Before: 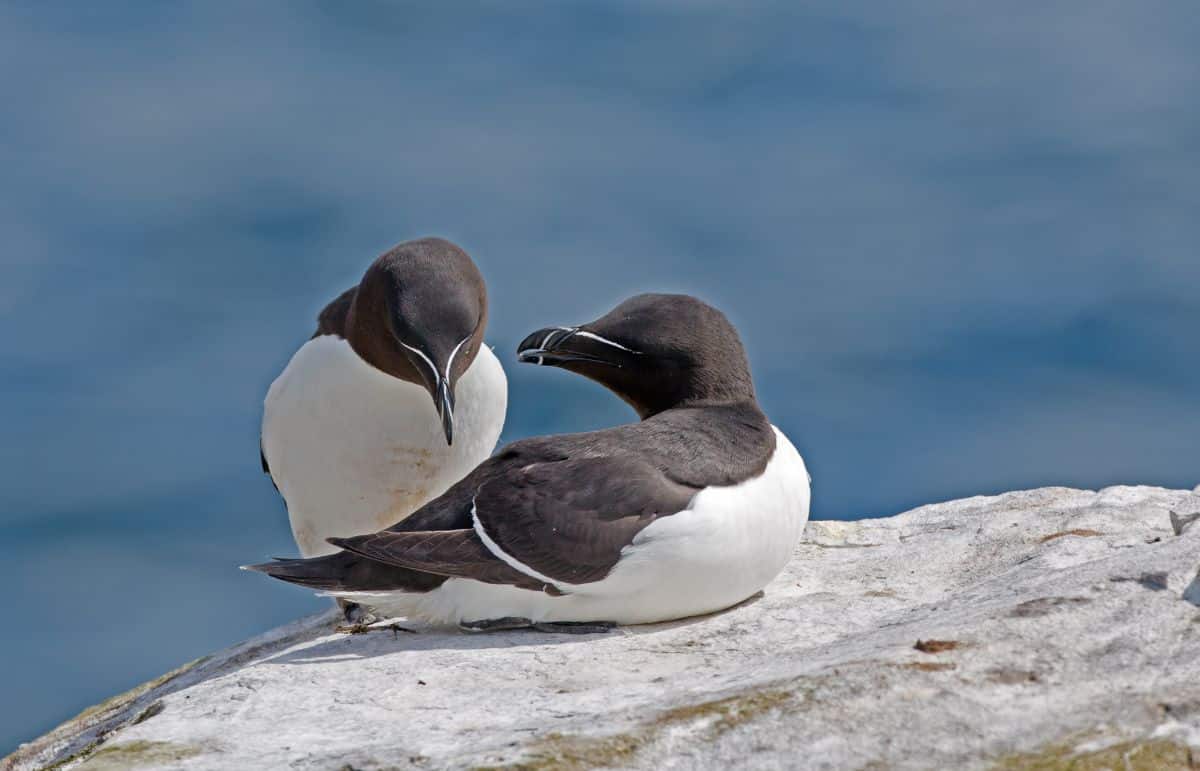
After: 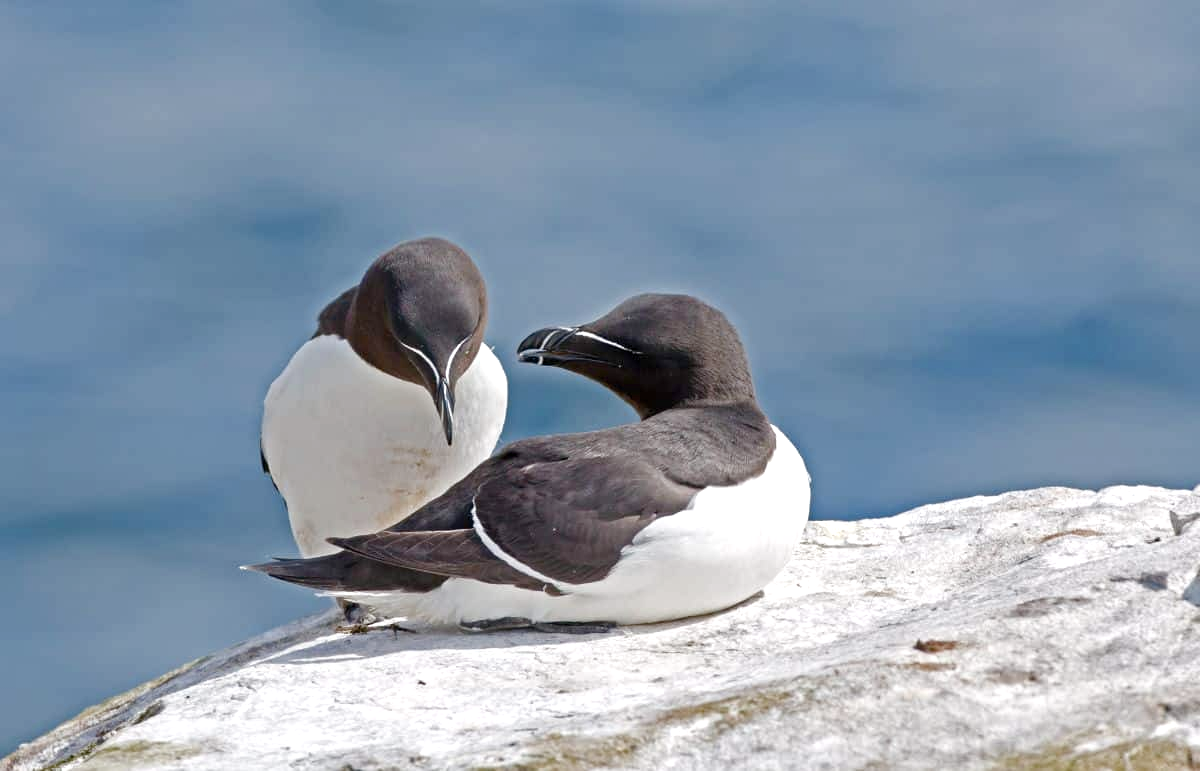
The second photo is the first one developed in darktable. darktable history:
exposure: exposure 0.603 EV, compensate highlight preservation false
color balance rgb: perceptual saturation grading › global saturation 25.641%, perceptual saturation grading › highlights -50.47%, perceptual saturation grading › shadows 30.48%, global vibrance 9.732%
color correction: highlights b* -0.016, saturation 0.776
